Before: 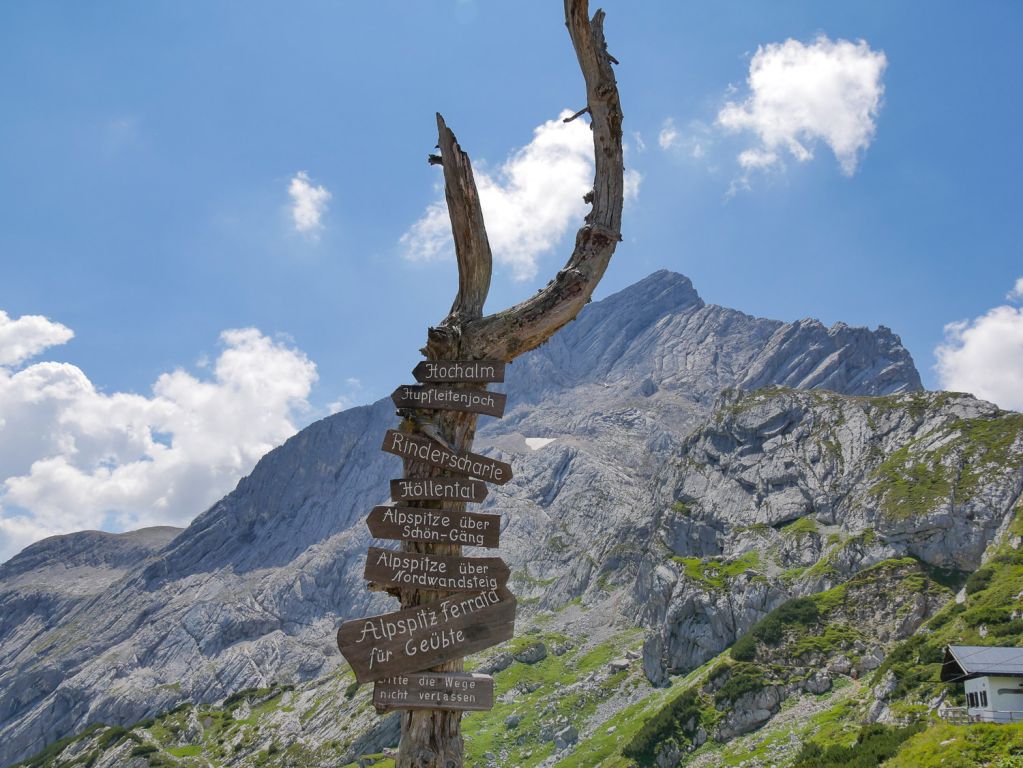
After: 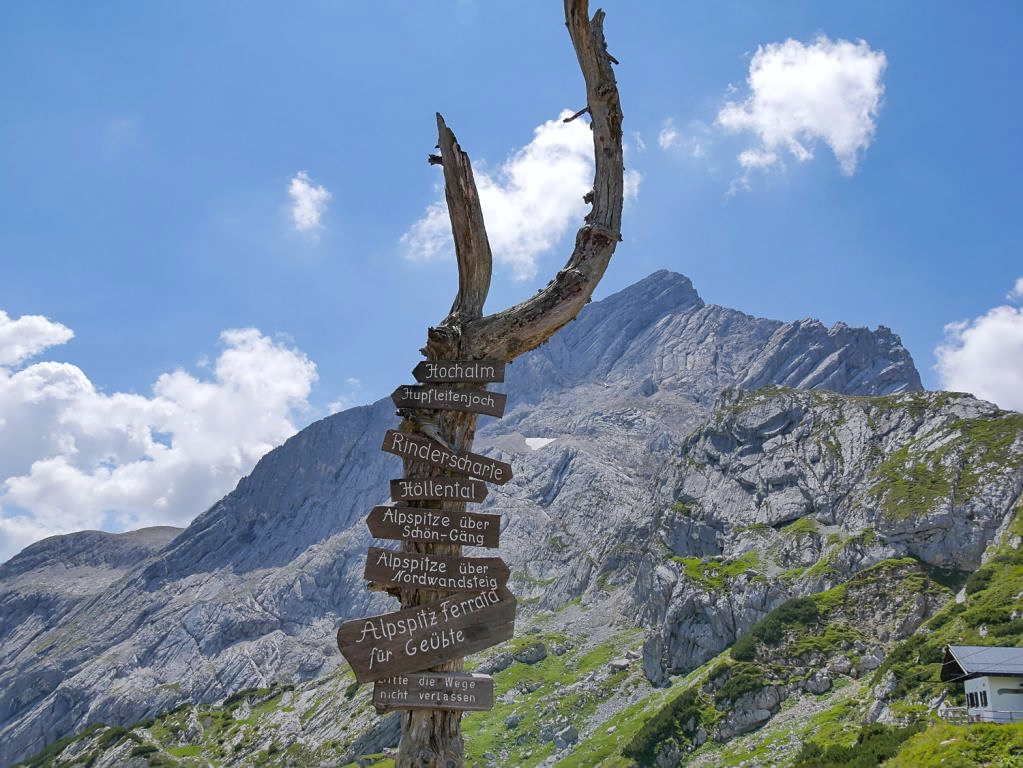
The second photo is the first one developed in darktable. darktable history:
white balance: red 0.983, blue 1.036
sharpen: amount 0.2
